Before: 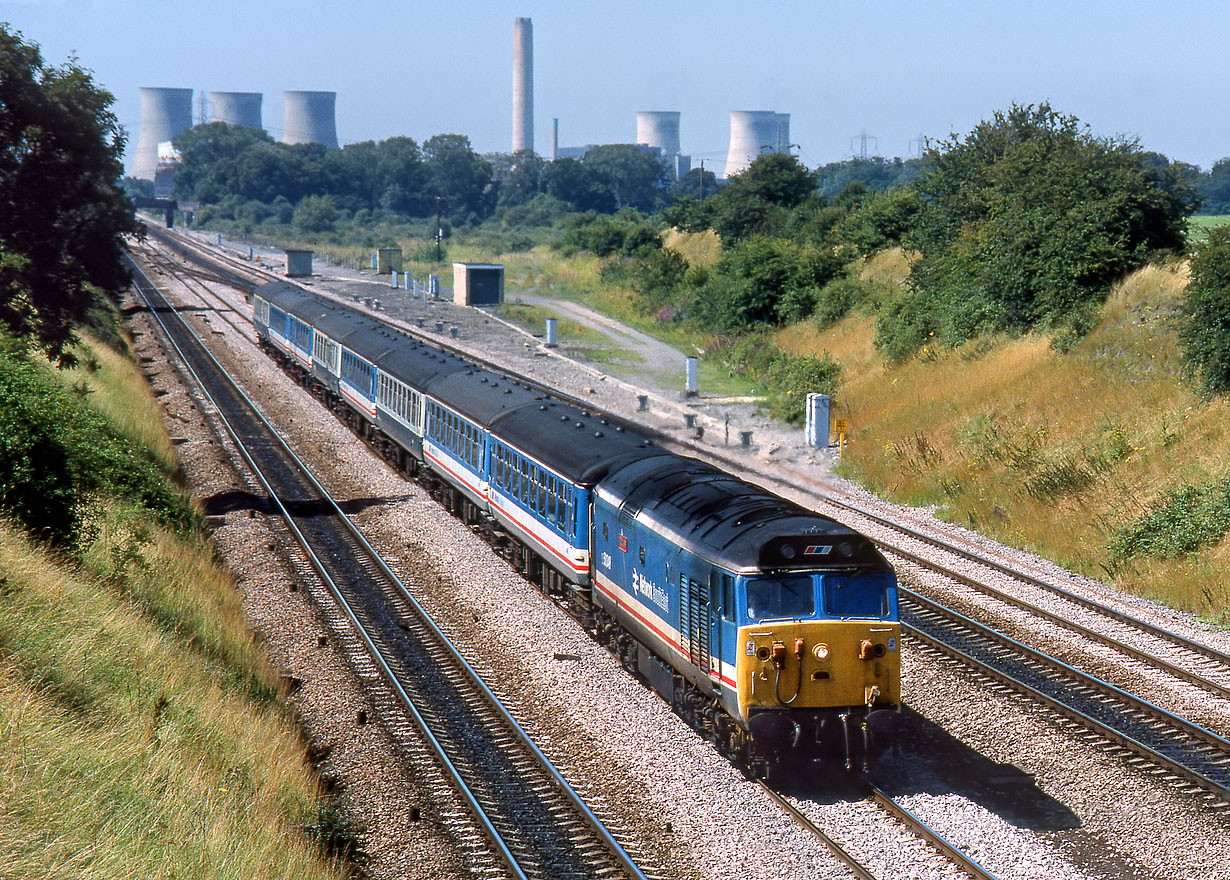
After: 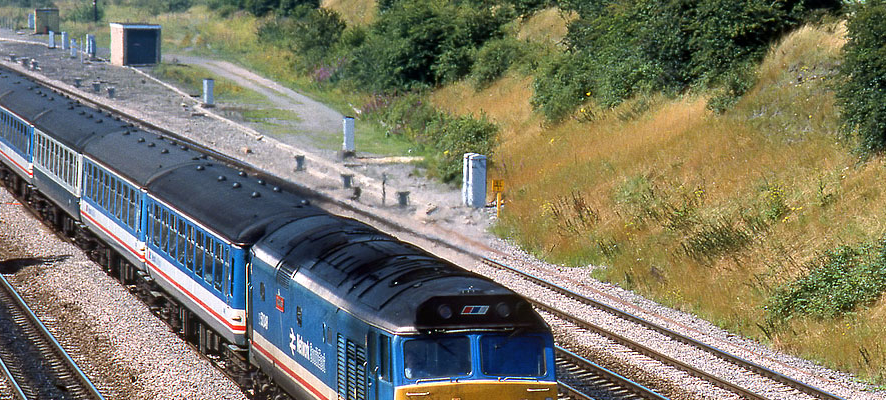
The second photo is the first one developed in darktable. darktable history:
crop and rotate: left 27.907%, top 27.43%, bottom 27.063%
